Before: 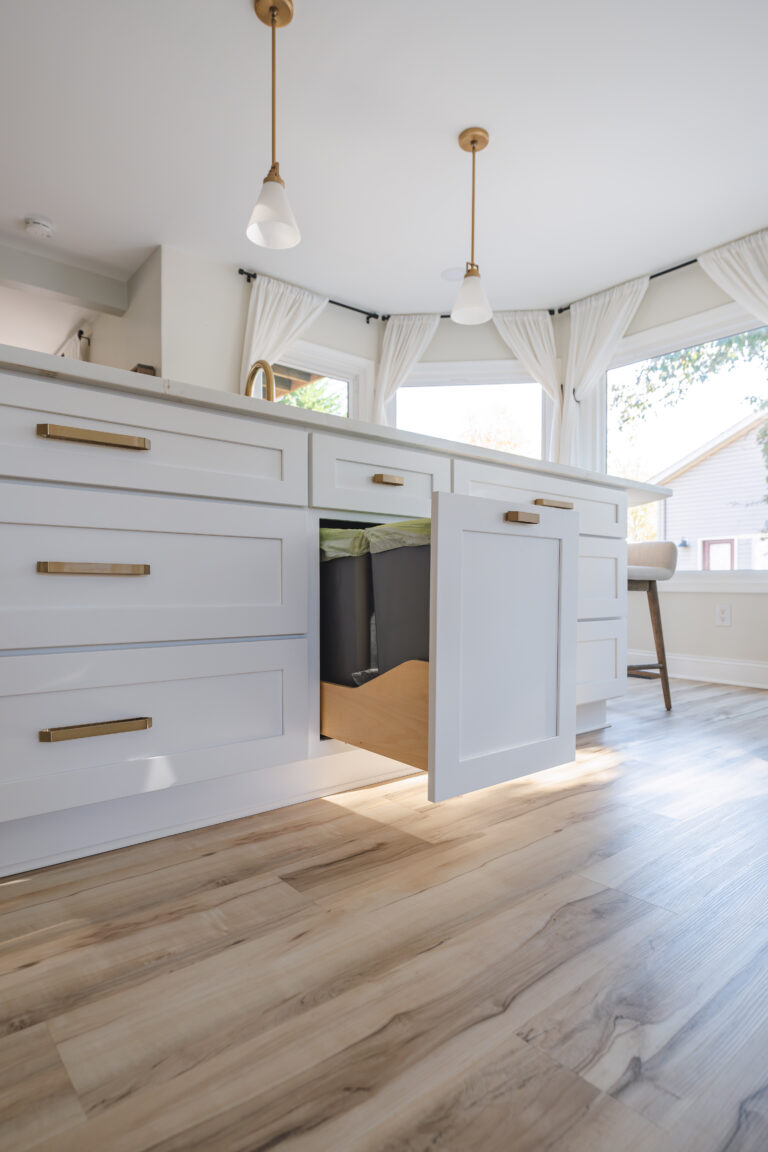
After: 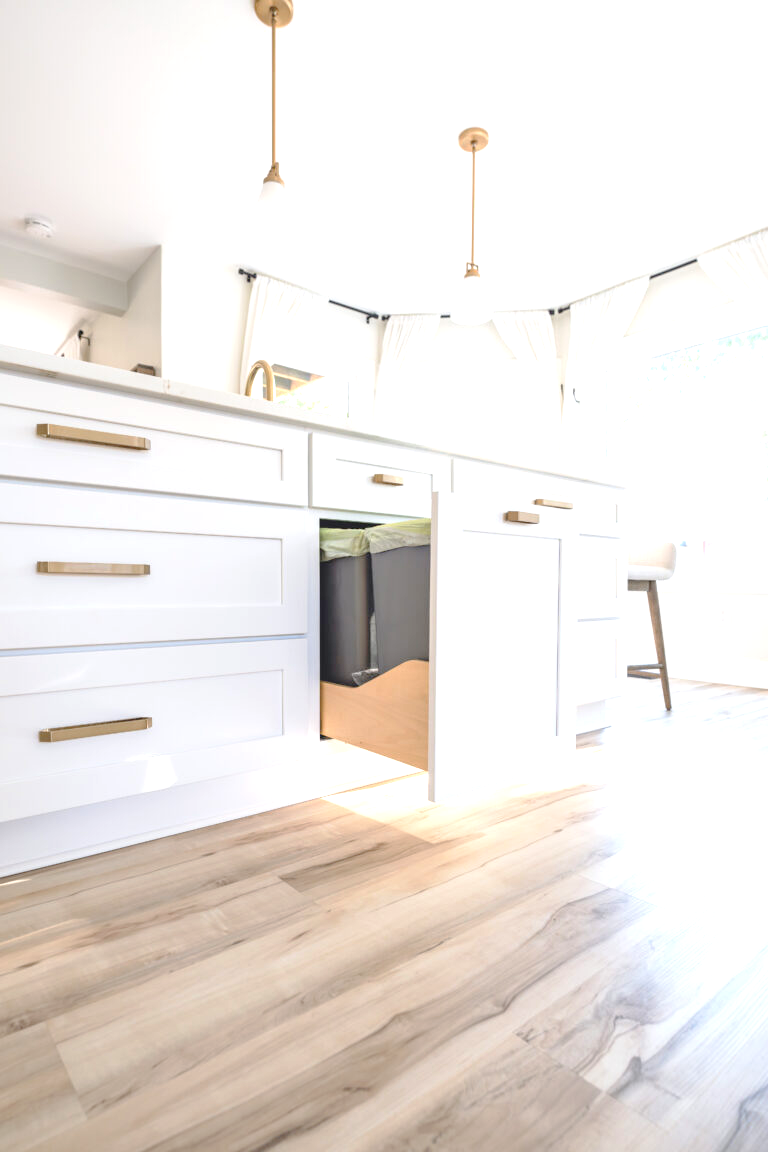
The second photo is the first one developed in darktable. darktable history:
tone curve: curves: ch0 [(0, 0) (0.003, 0.003) (0.011, 0.014) (0.025, 0.027) (0.044, 0.044) (0.069, 0.064) (0.1, 0.108) (0.136, 0.153) (0.177, 0.208) (0.224, 0.275) (0.277, 0.349) (0.335, 0.422) (0.399, 0.492) (0.468, 0.557) (0.543, 0.617) (0.623, 0.682) (0.709, 0.745) (0.801, 0.826) (0.898, 0.916) (1, 1)], preserve colors none
exposure: black level correction 0.001, exposure 1.129 EV, compensate exposure bias true, compensate highlight preservation false
